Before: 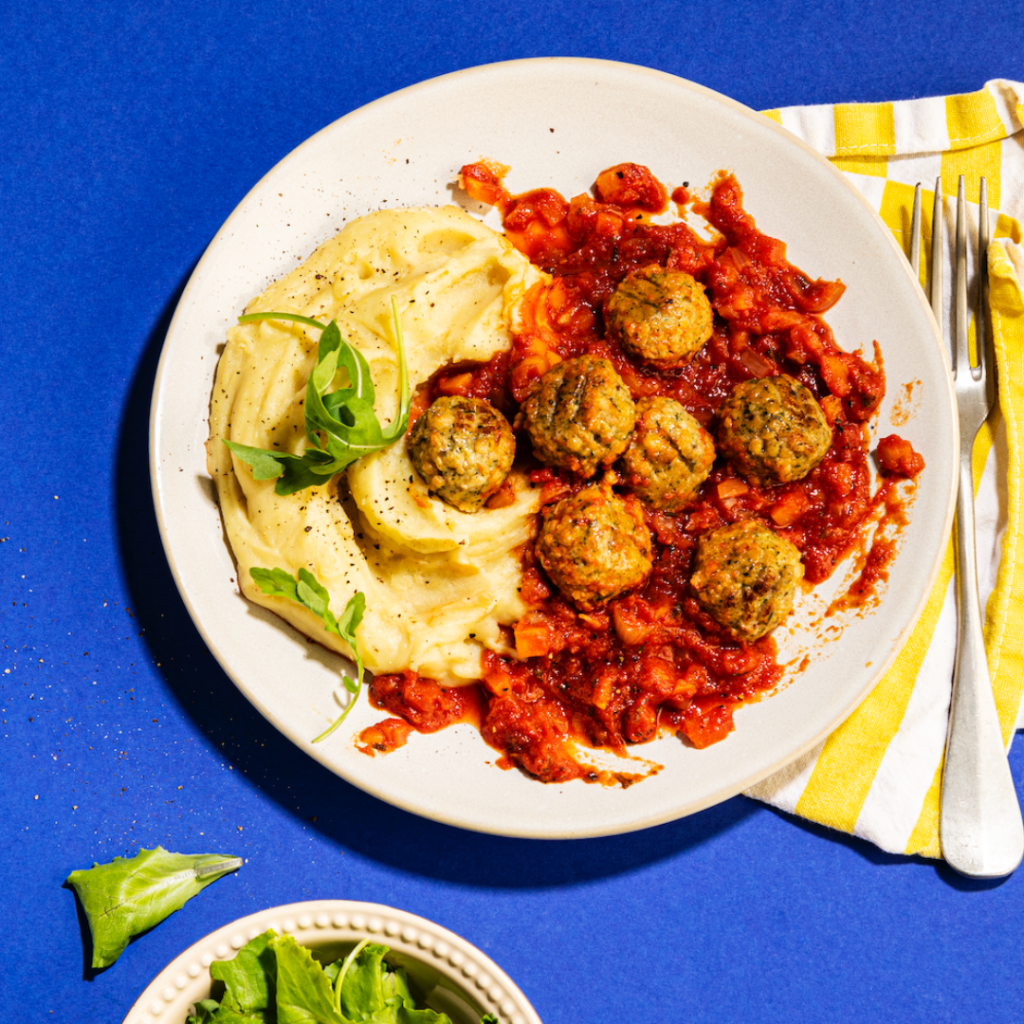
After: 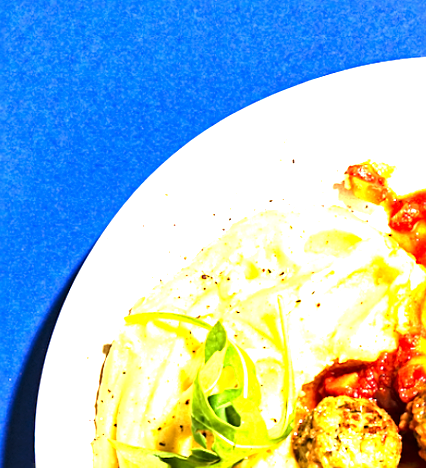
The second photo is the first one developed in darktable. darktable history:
crop and rotate: left 11.146%, top 0.089%, right 47.188%, bottom 54.191%
exposure: exposure 1.994 EV, compensate highlight preservation false
sharpen: on, module defaults
